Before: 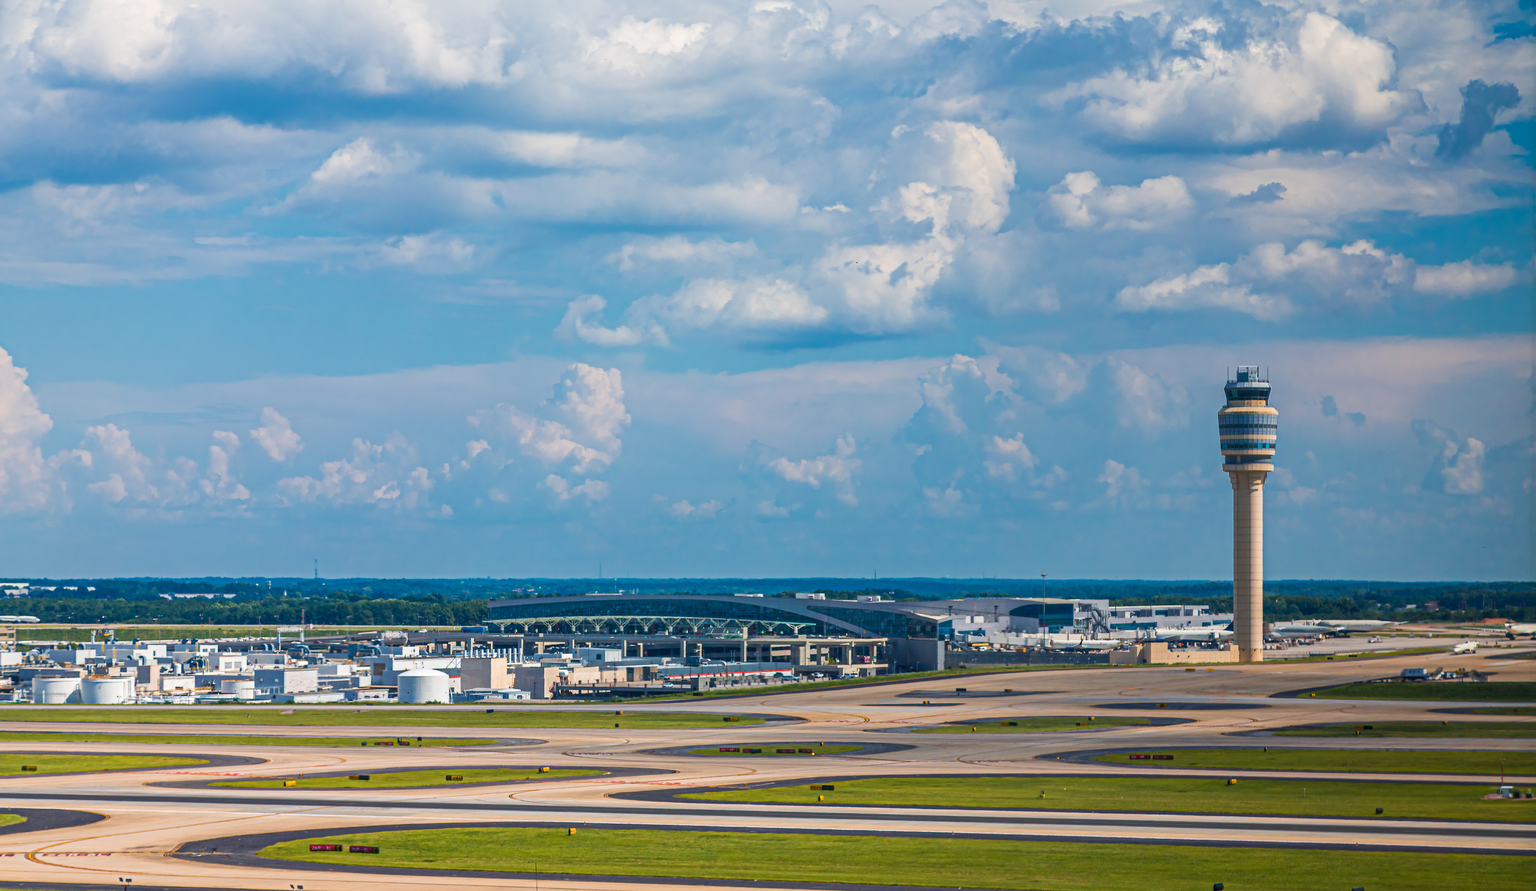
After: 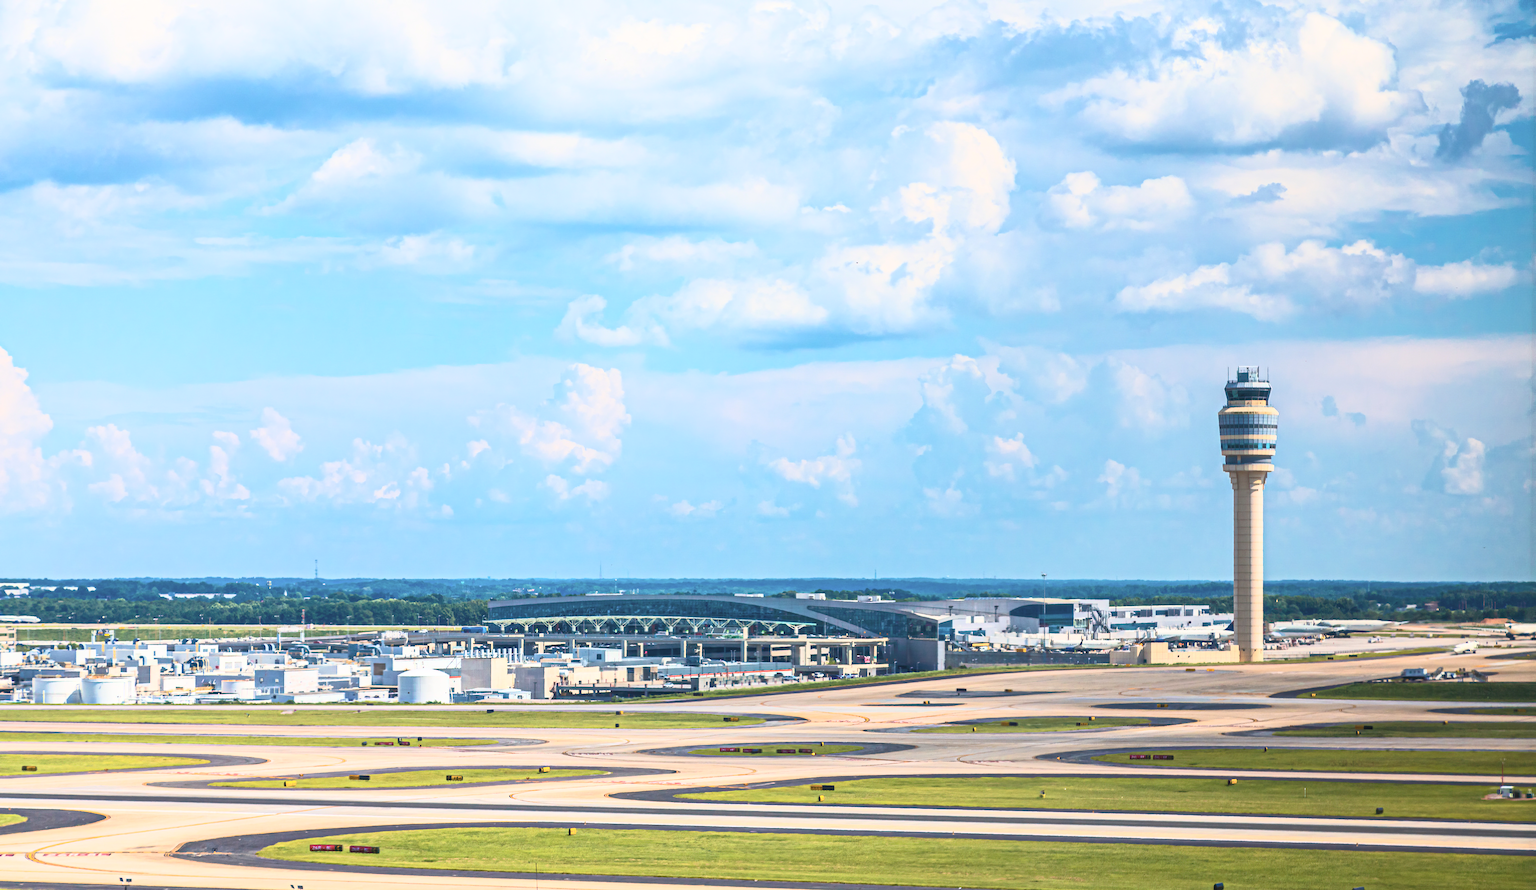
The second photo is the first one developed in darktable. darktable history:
contrast brightness saturation: contrast 0.376, brightness 0.537
